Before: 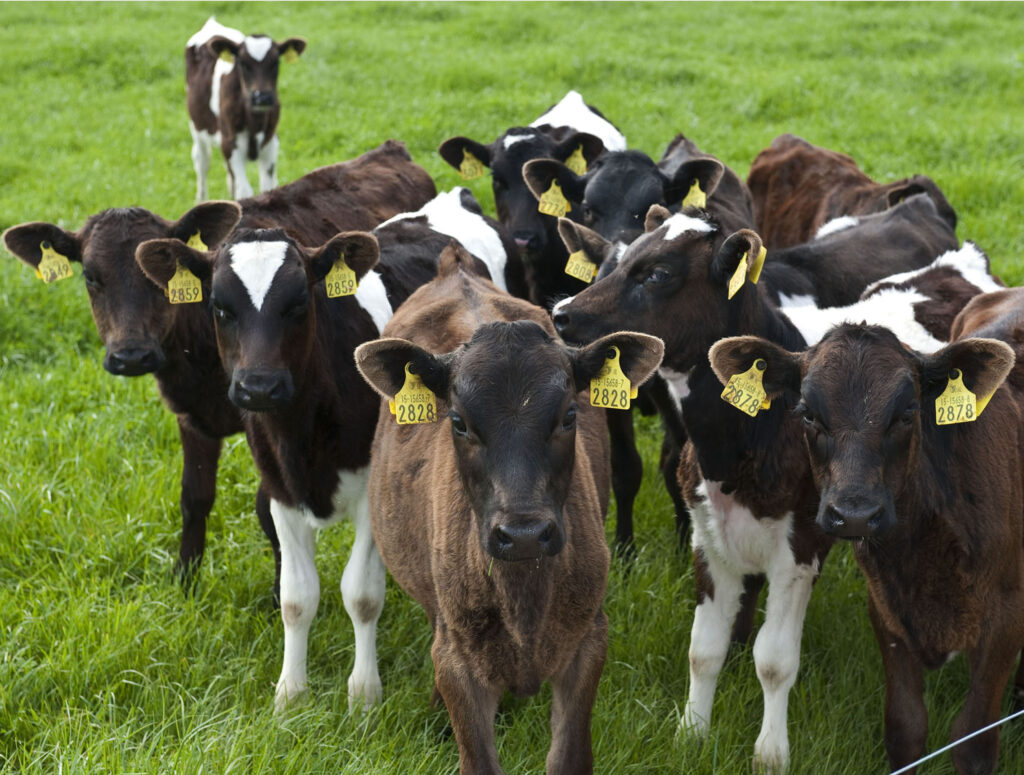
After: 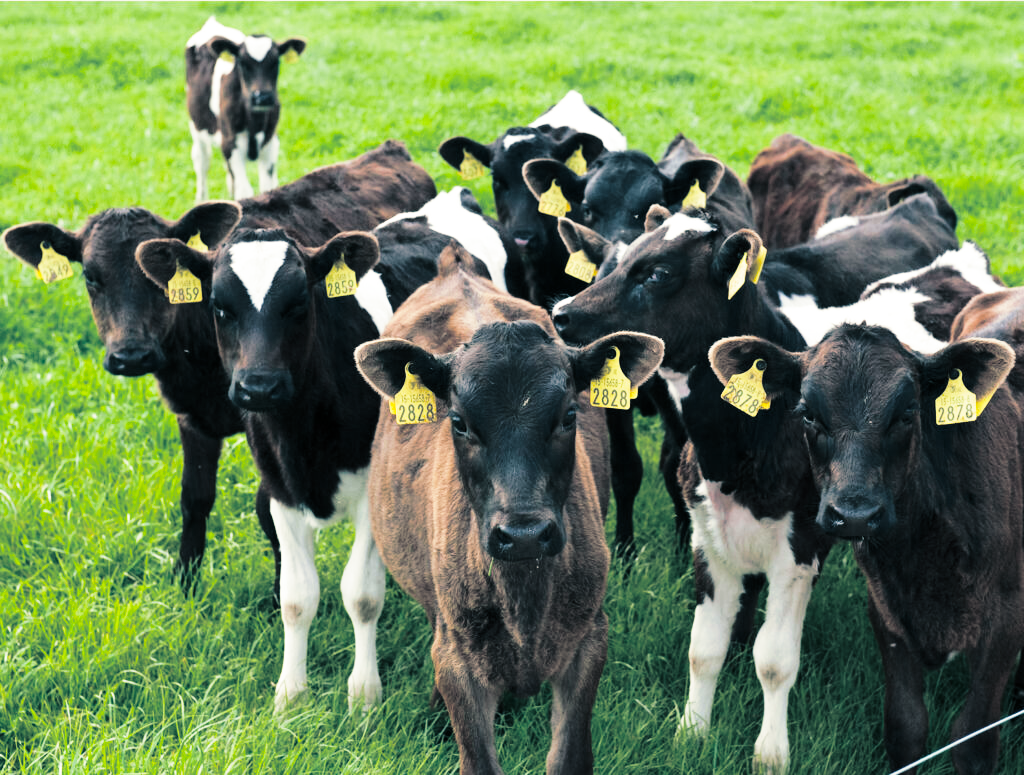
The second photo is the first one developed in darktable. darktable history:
split-toning: shadows › hue 205.2°, shadows › saturation 0.43, highlights › hue 54°, highlights › saturation 0.54
base curve: curves: ch0 [(0, 0) (0.028, 0.03) (0.121, 0.232) (0.46, 0.748) (0.859, 0.968) (1, 1)], preserve colors none
